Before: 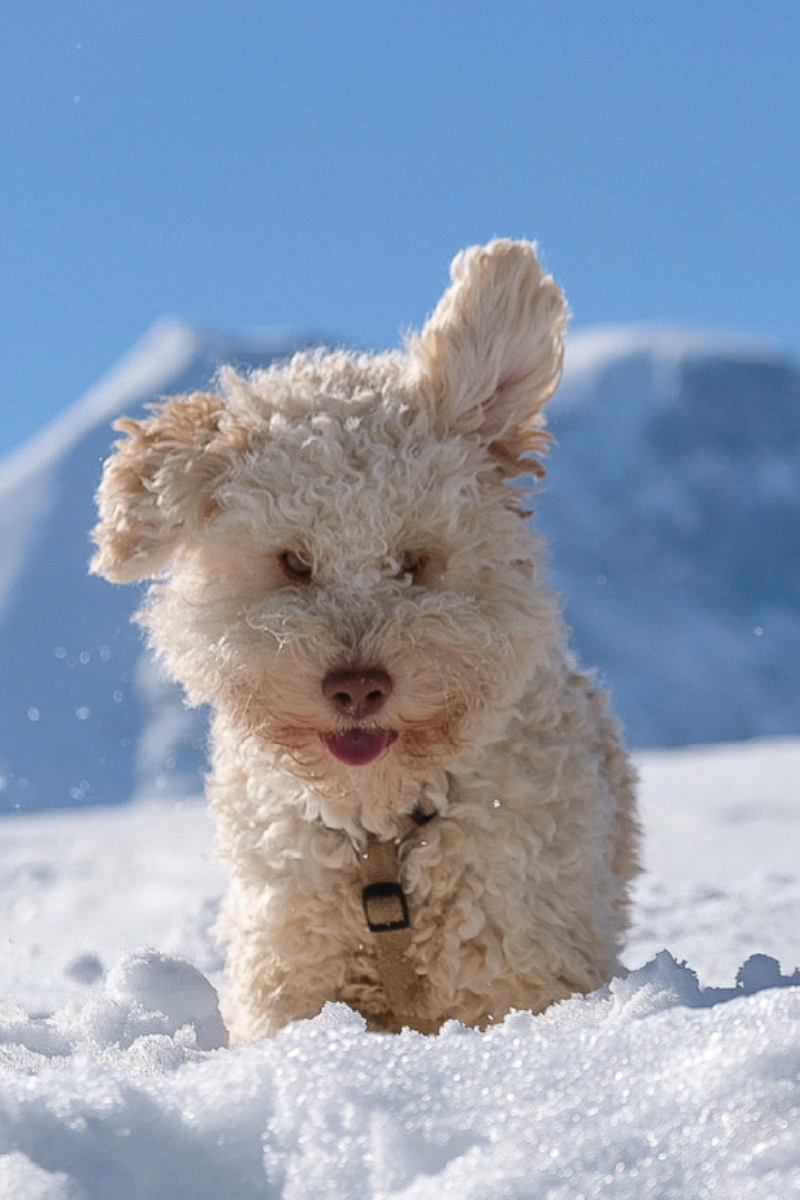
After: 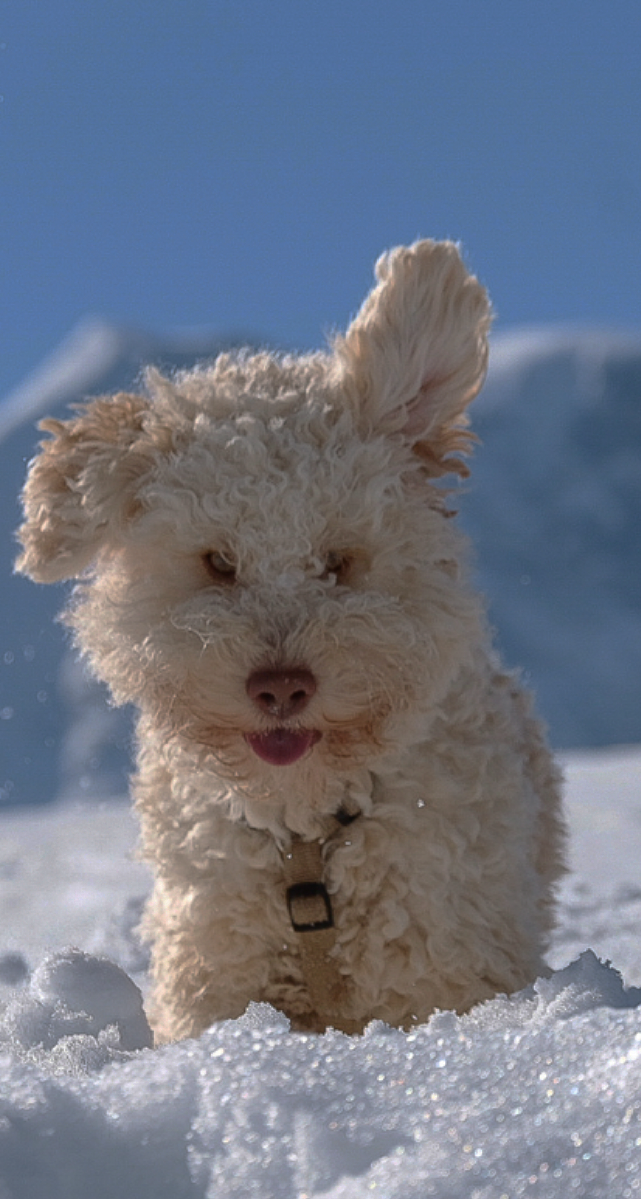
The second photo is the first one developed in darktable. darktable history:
crop and rotate: left 9.615%, right 10.158%
base curve: curves: ch0 [(0, 0) (0.841, 0.609) (1, 1)], preserve colors none
